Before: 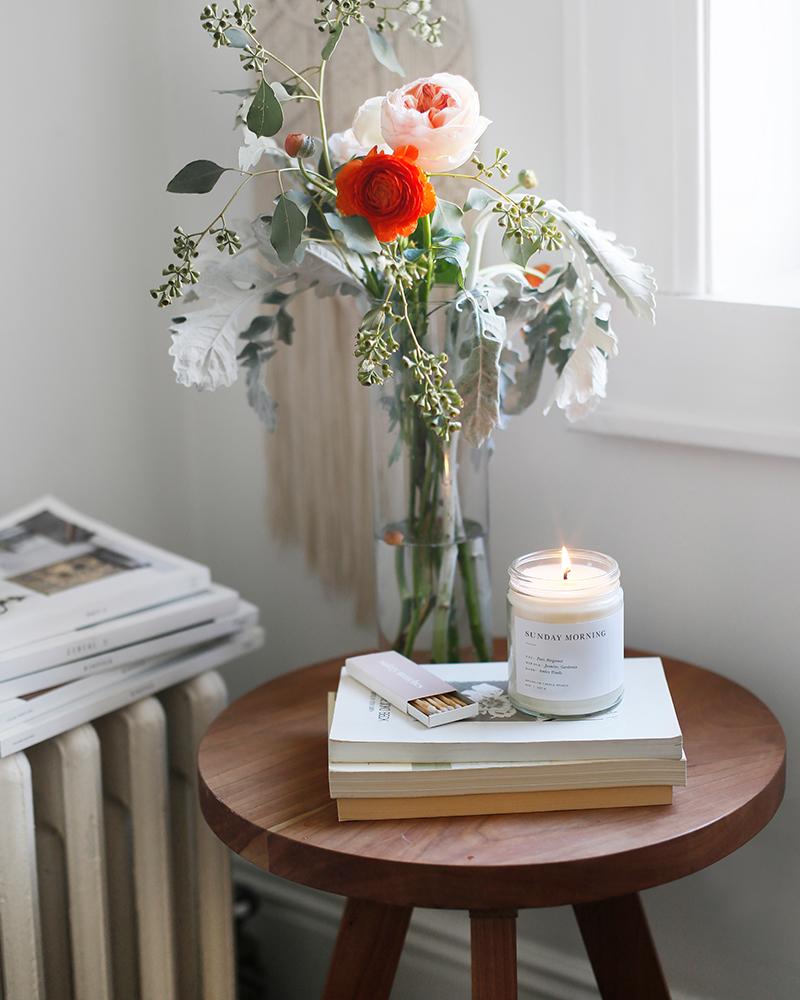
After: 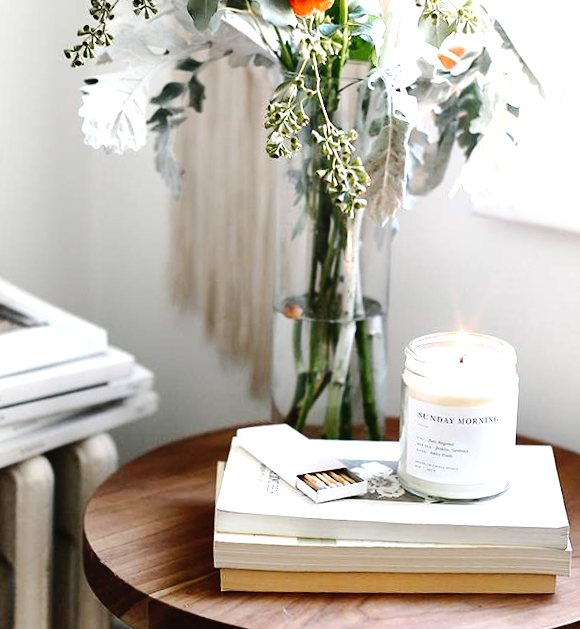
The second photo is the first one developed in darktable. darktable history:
rotate and perspective: automatic cropping original format, crop left 0, crop top 0
crop and rotate: angle -3.37°, left 9.79%, top 20.73%, right 12.42%, bottom 11.82%
tone equalizer: -8 EV -1.08 EV, -7 EV -1.01 EV, -6 EV -0.867 EV, -5 EV -0.578 EV, -3 EV 0.578 EV, -2 EV 0.867 EV, -1 EV 1.01 EV, +0 EV 1.08 EV, edges refinement/feathering 500, mask exposure compensation -1.57 EV, preserve details no
tone curve: curves: ch0 [(0, 0) (0.003, 0.001) (0.011, 0.008) (0.025, 0.015) (0.044, 0.025) (0.069, 0.037) (0.1, 0.056) (0.136, 0.091) (0.177, 0.157) (0.224, 0.231) (0.277, 0.319) (0.335, 0.4) (0.399, 0.493) (0.468, 0.571) (0.543, 0.645) (0.623, 0.706) (0.709, 0.77) (0.801, 0.838) (0.898, 0.918) (1, 1)], preserve colors none
